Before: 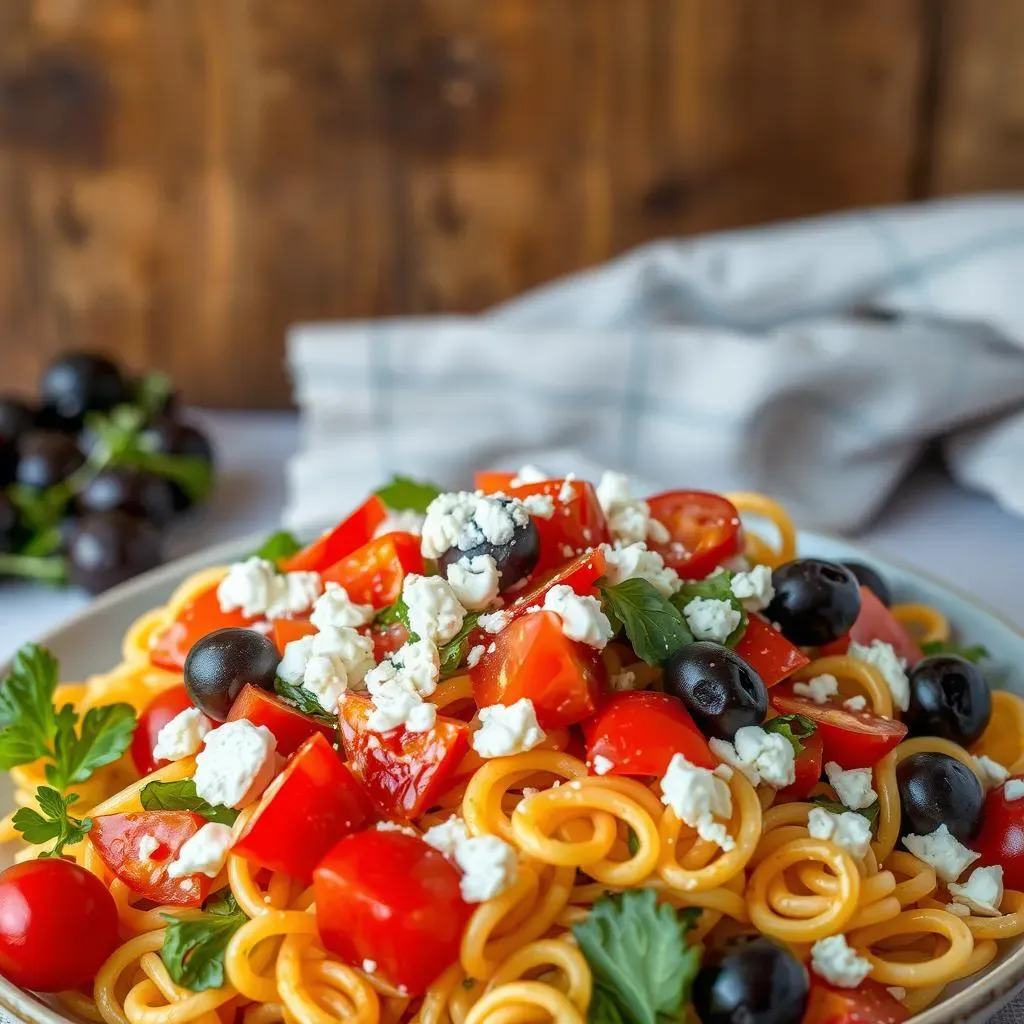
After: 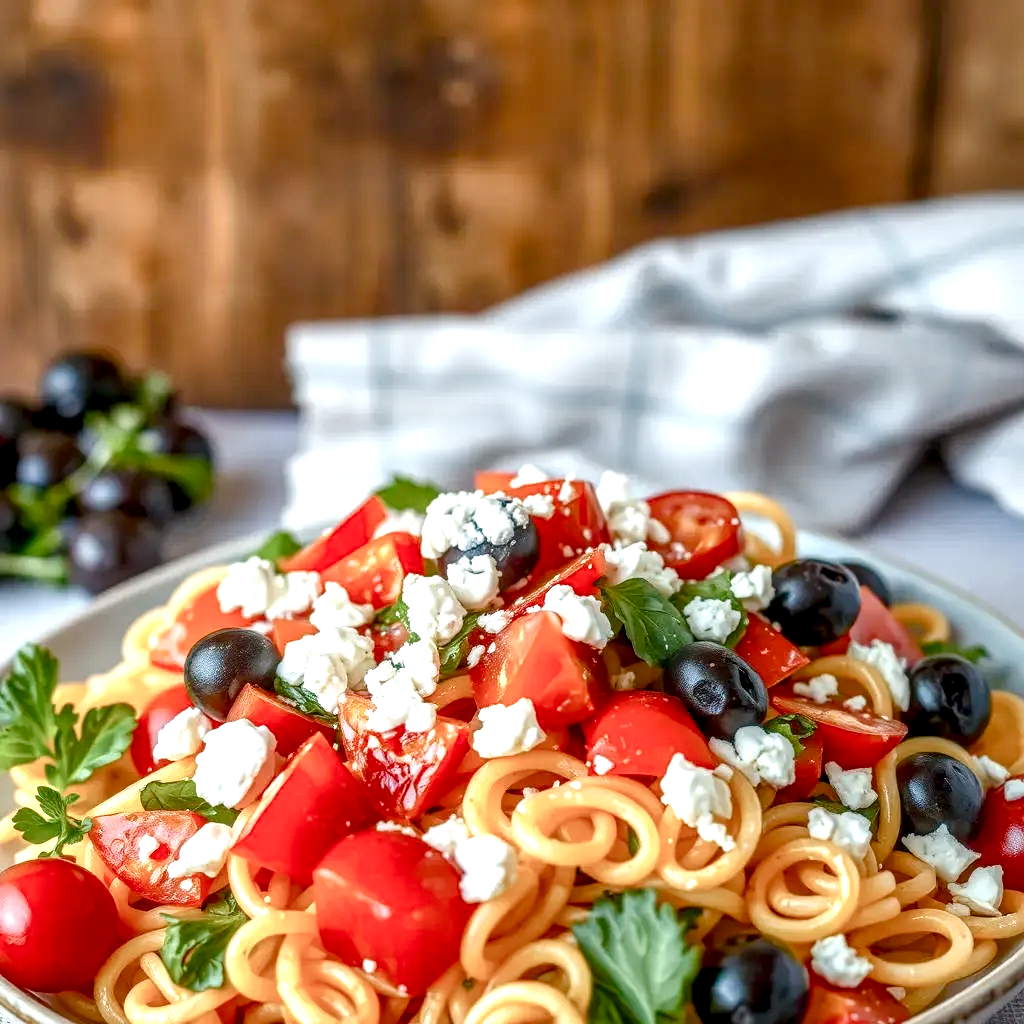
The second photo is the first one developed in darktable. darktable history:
exposure: black level correction 0, exposure 0.7 EV, compensate exposure bias true, compensate highlight preservation false
color balance rgb: shadows lift › chroma 1%, shadows lift › hue 113°, highlights gain › chroma 0.2%, highlights gain › hue 333°, perceptual saturation grading › global saturation 20%, perceptual saturation grading › highlights -50%, perceptual saturation grading › shadows 25%, contrast -10%
local contrast: highlights 25%, detail 150%
shadows and highlights: shadows 32, highlights -32, soften with gaussian
